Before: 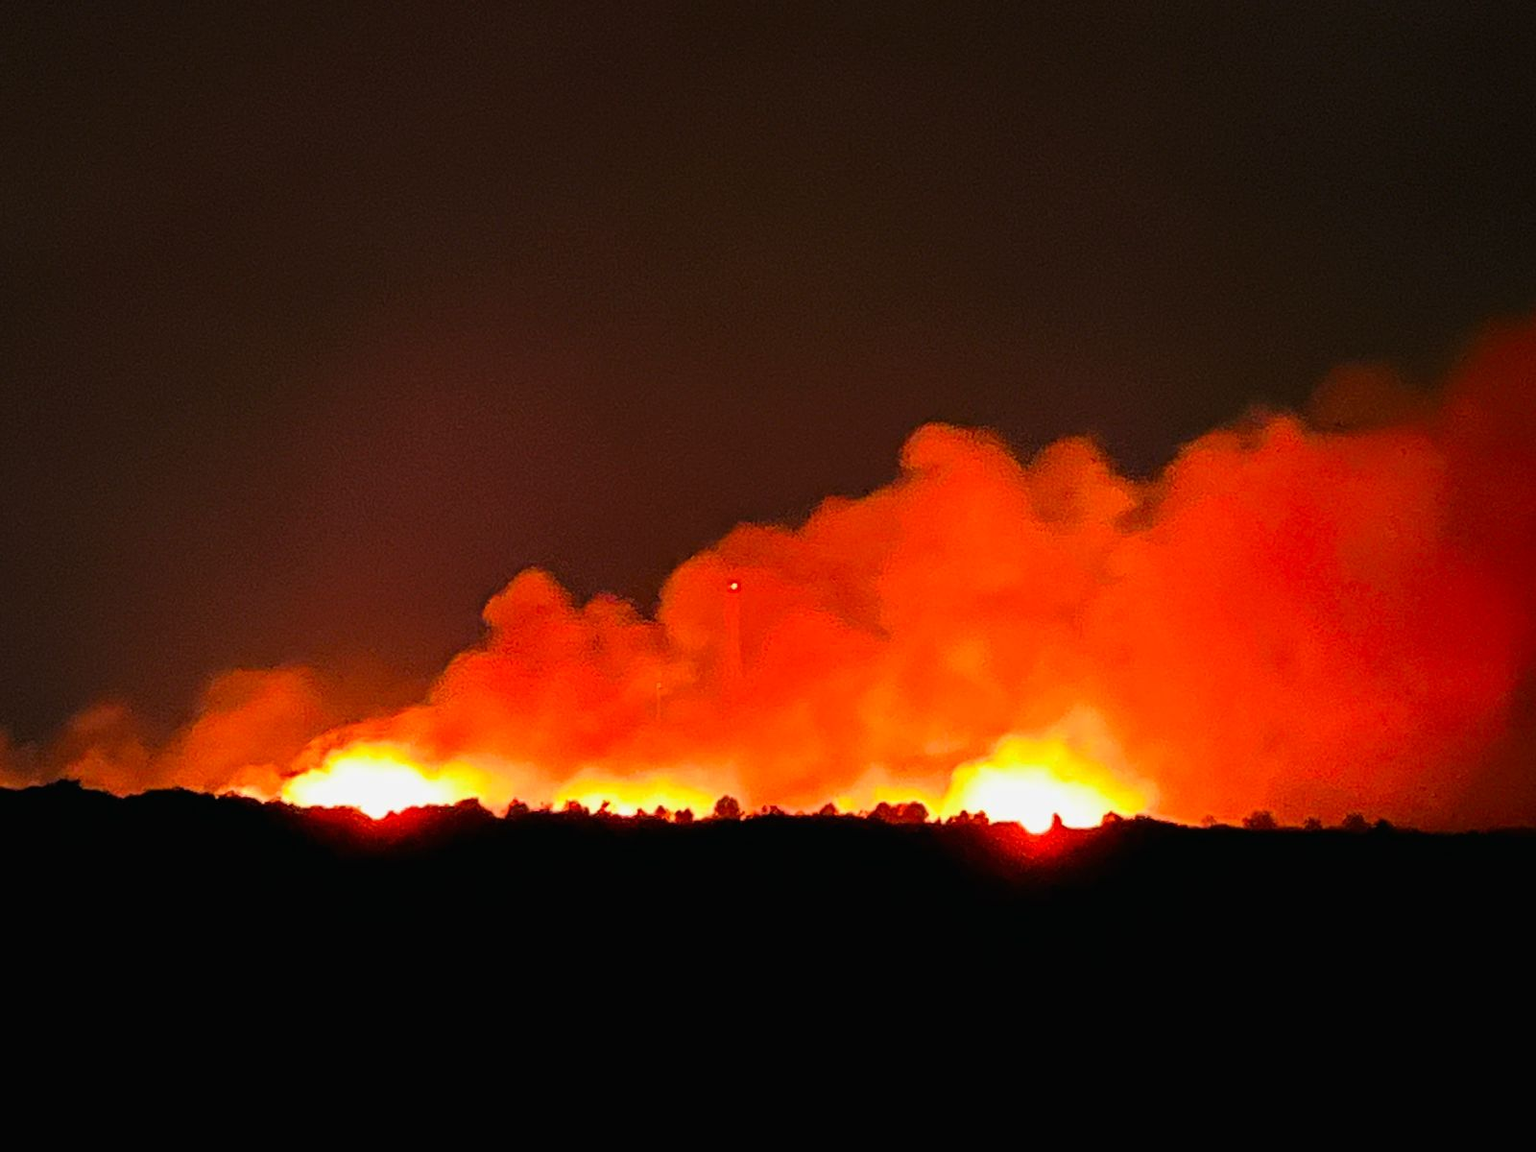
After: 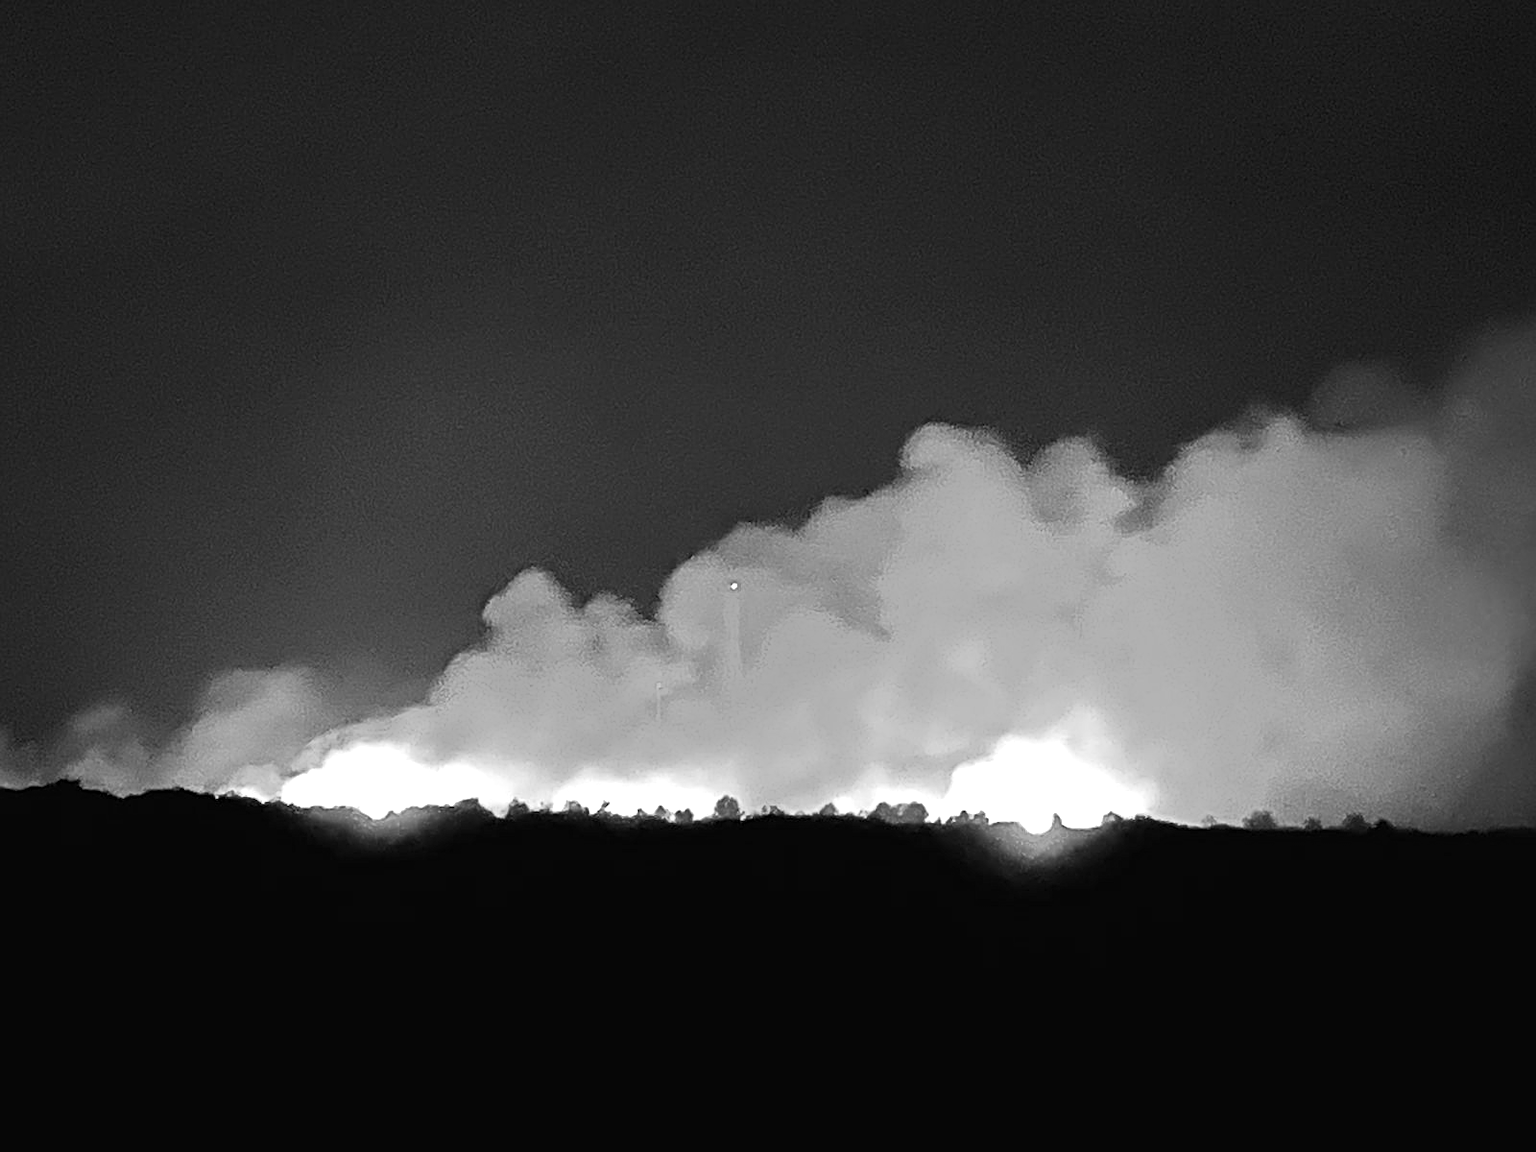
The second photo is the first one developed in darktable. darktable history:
exposure: exposure 0.64 EV, compensate highlight preservation false
white balance: red 1.042, blue 1.17
sharpen: on, module defaults
color contrast: green-magenta contrast 0, blue-yellow contrast 0
